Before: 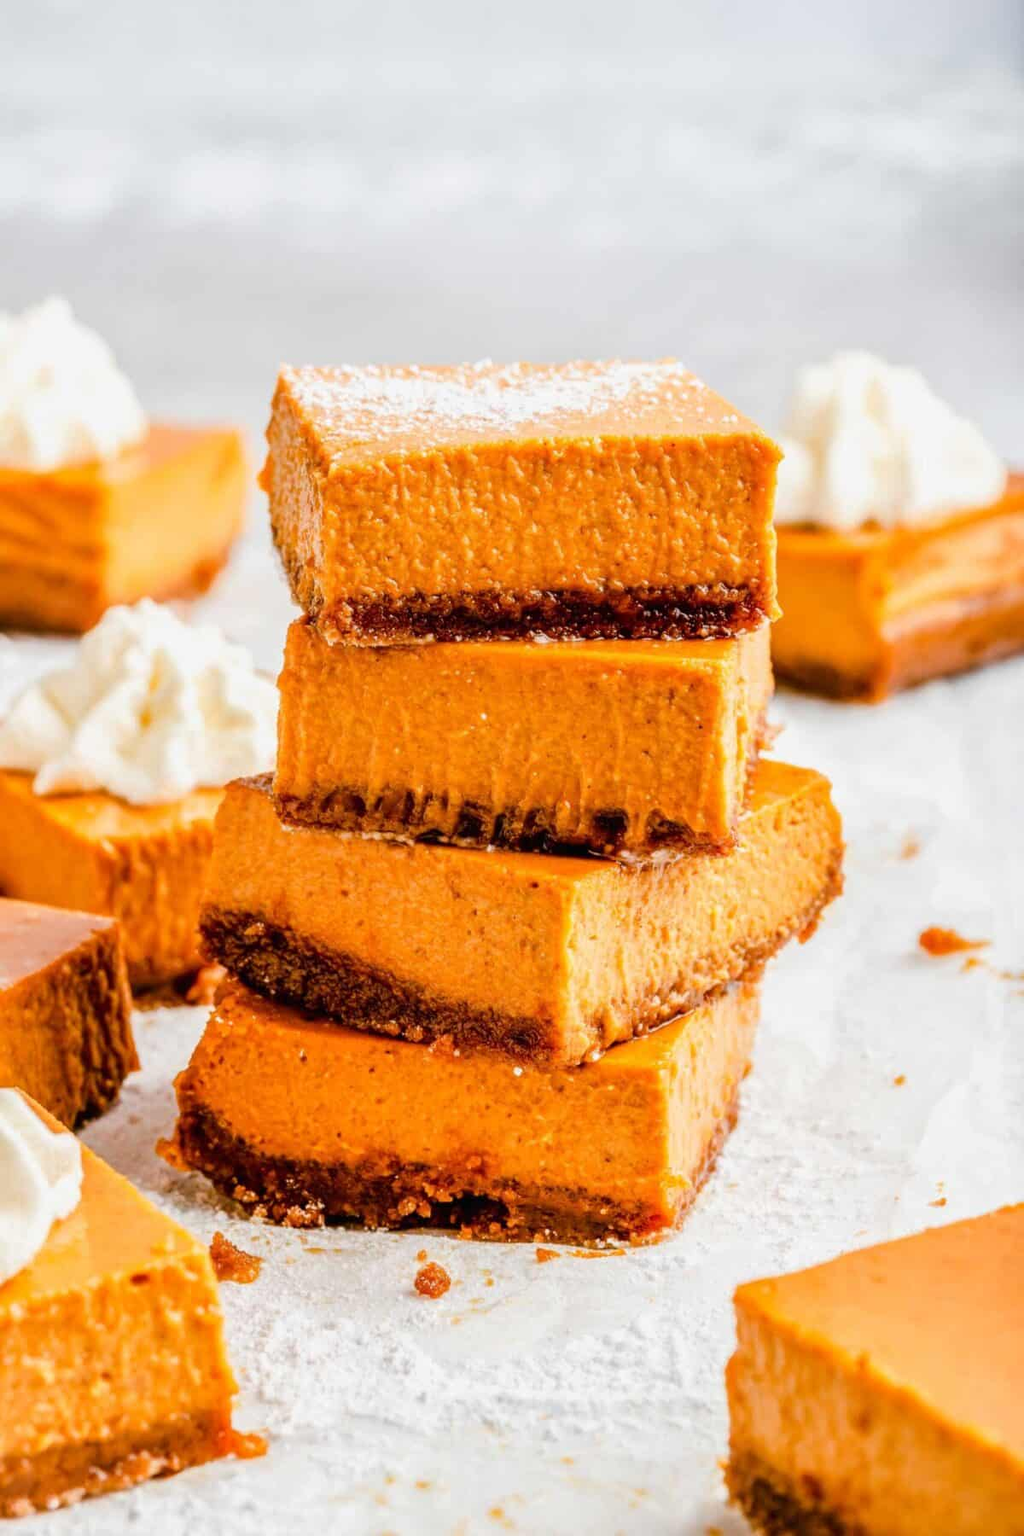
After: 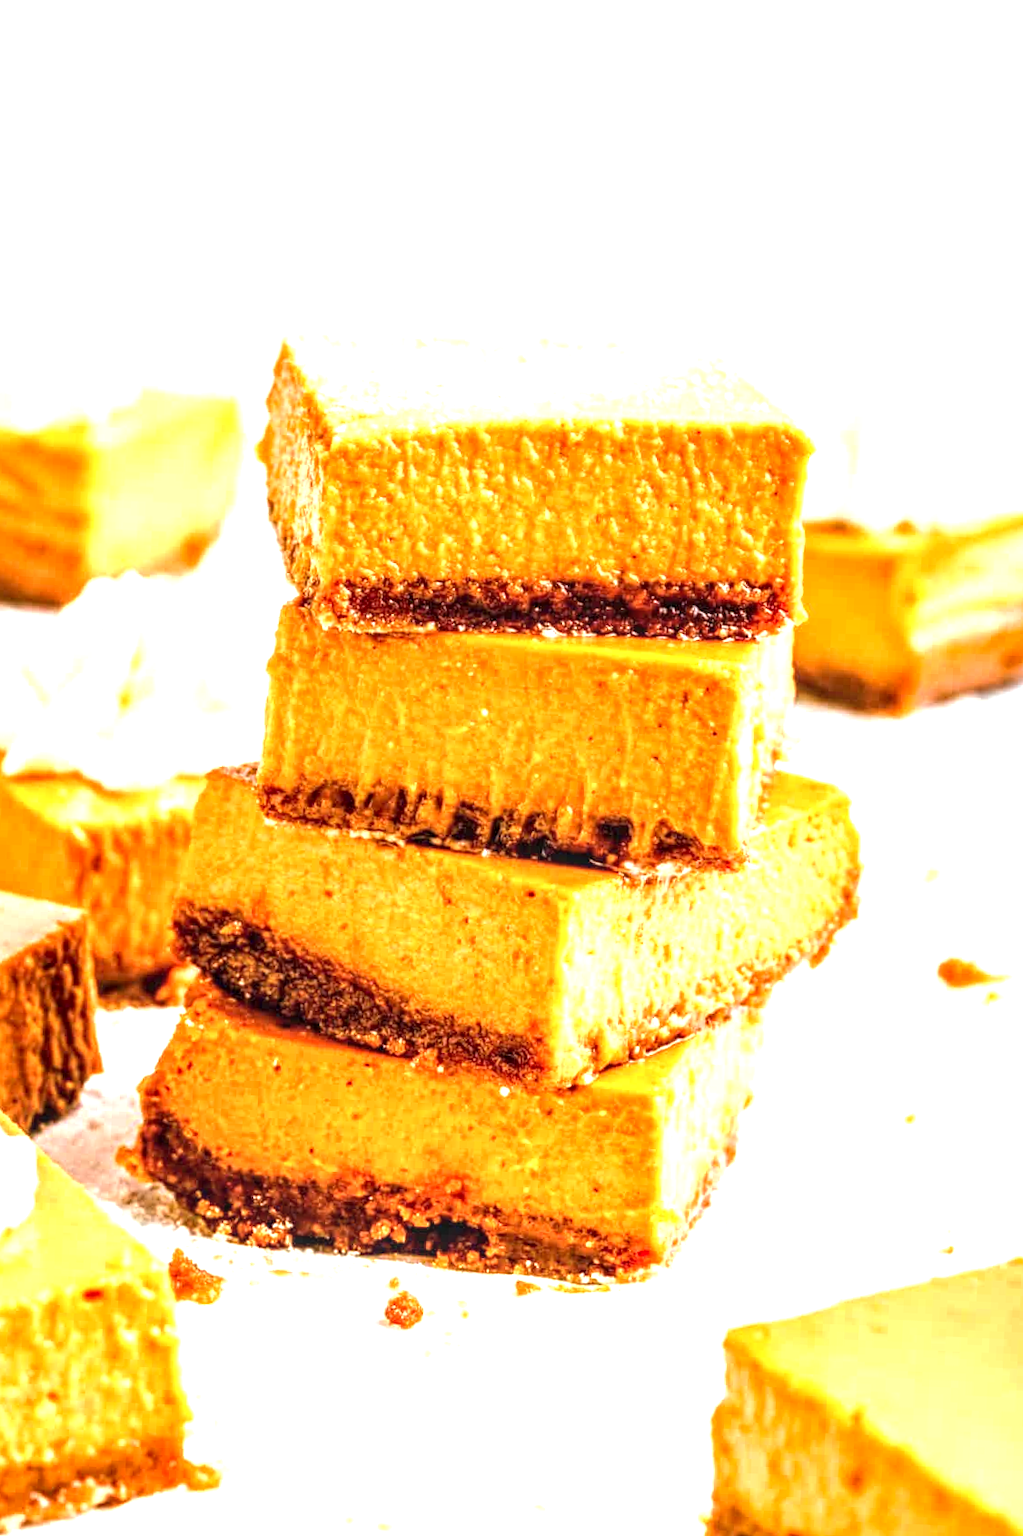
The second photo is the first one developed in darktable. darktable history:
exposure: black level correction 0, exposure 1.193 EV, compensate highlight preservation false
crop and rotate: angle -2.49°
color correction: highlights a* -0.115, highlights b* 0.072
local contrast: highlights 62%, detail 143%, midtone range 0.427
